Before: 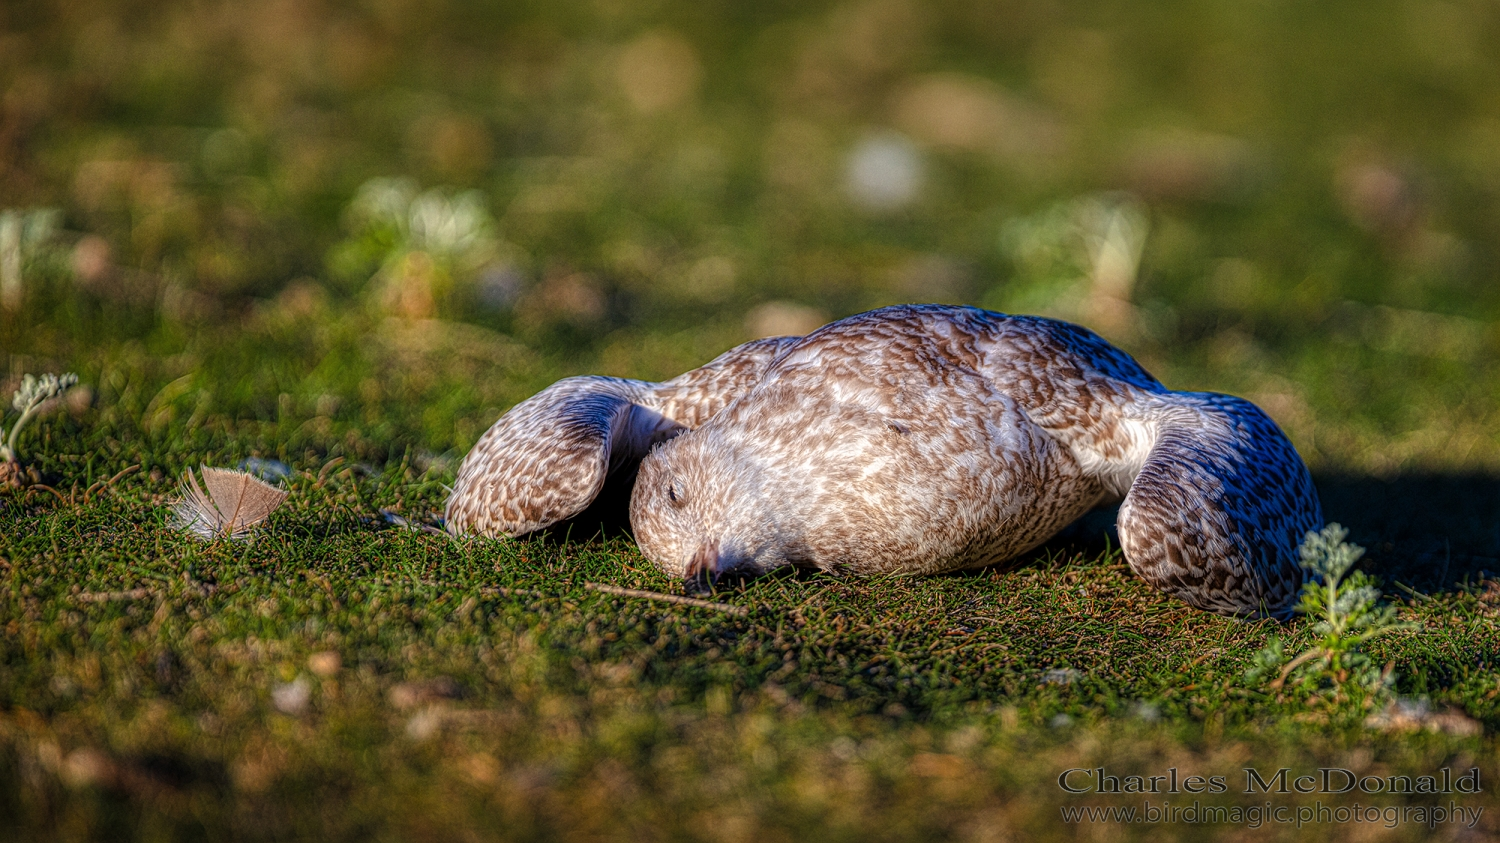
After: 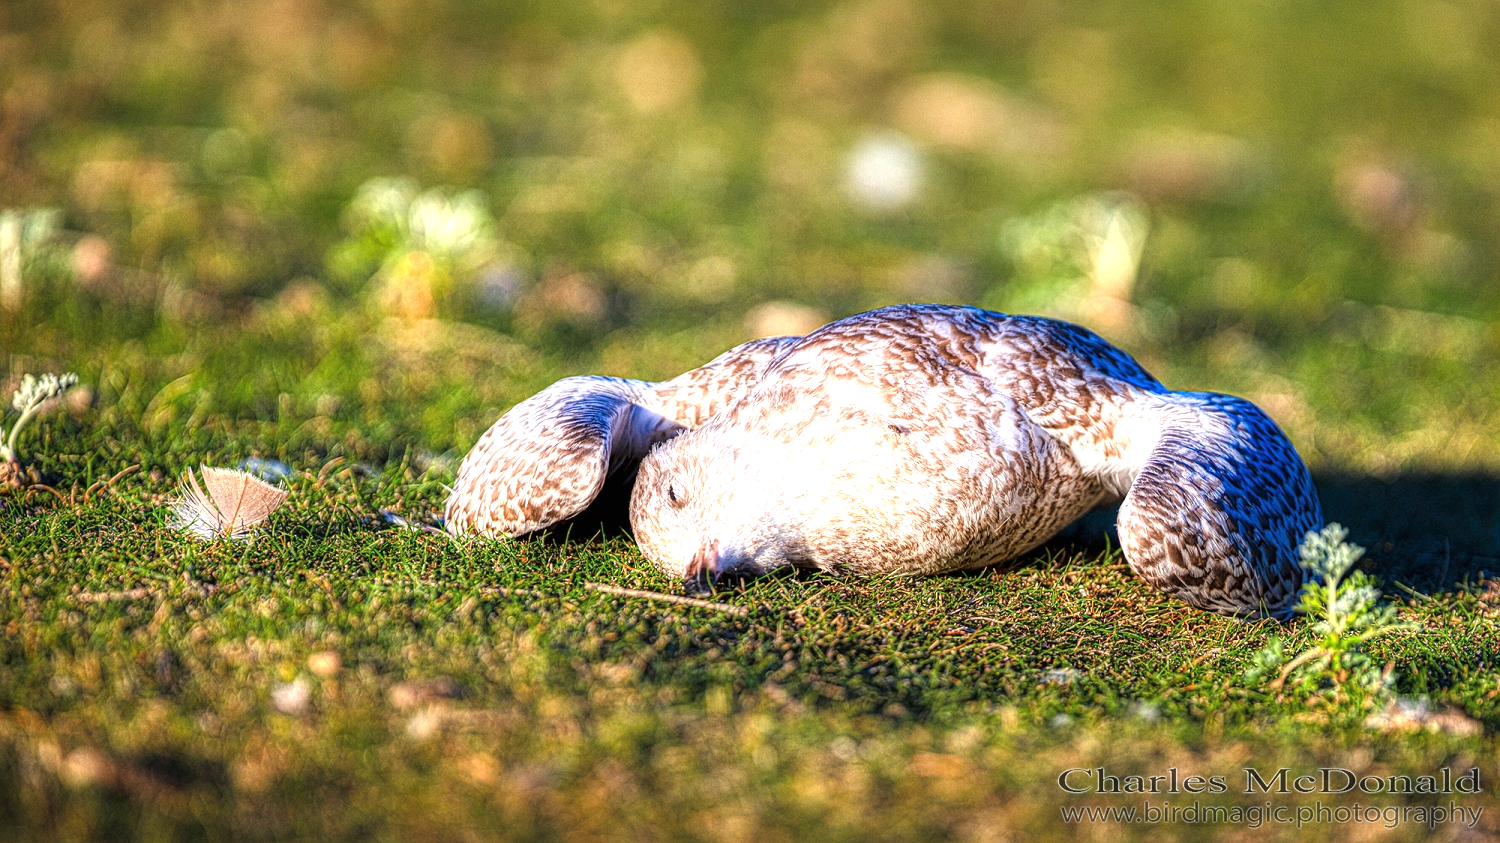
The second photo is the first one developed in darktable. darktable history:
exposure: black level correction 0, exposure 1.408 EV, compensate highlight preservation false
